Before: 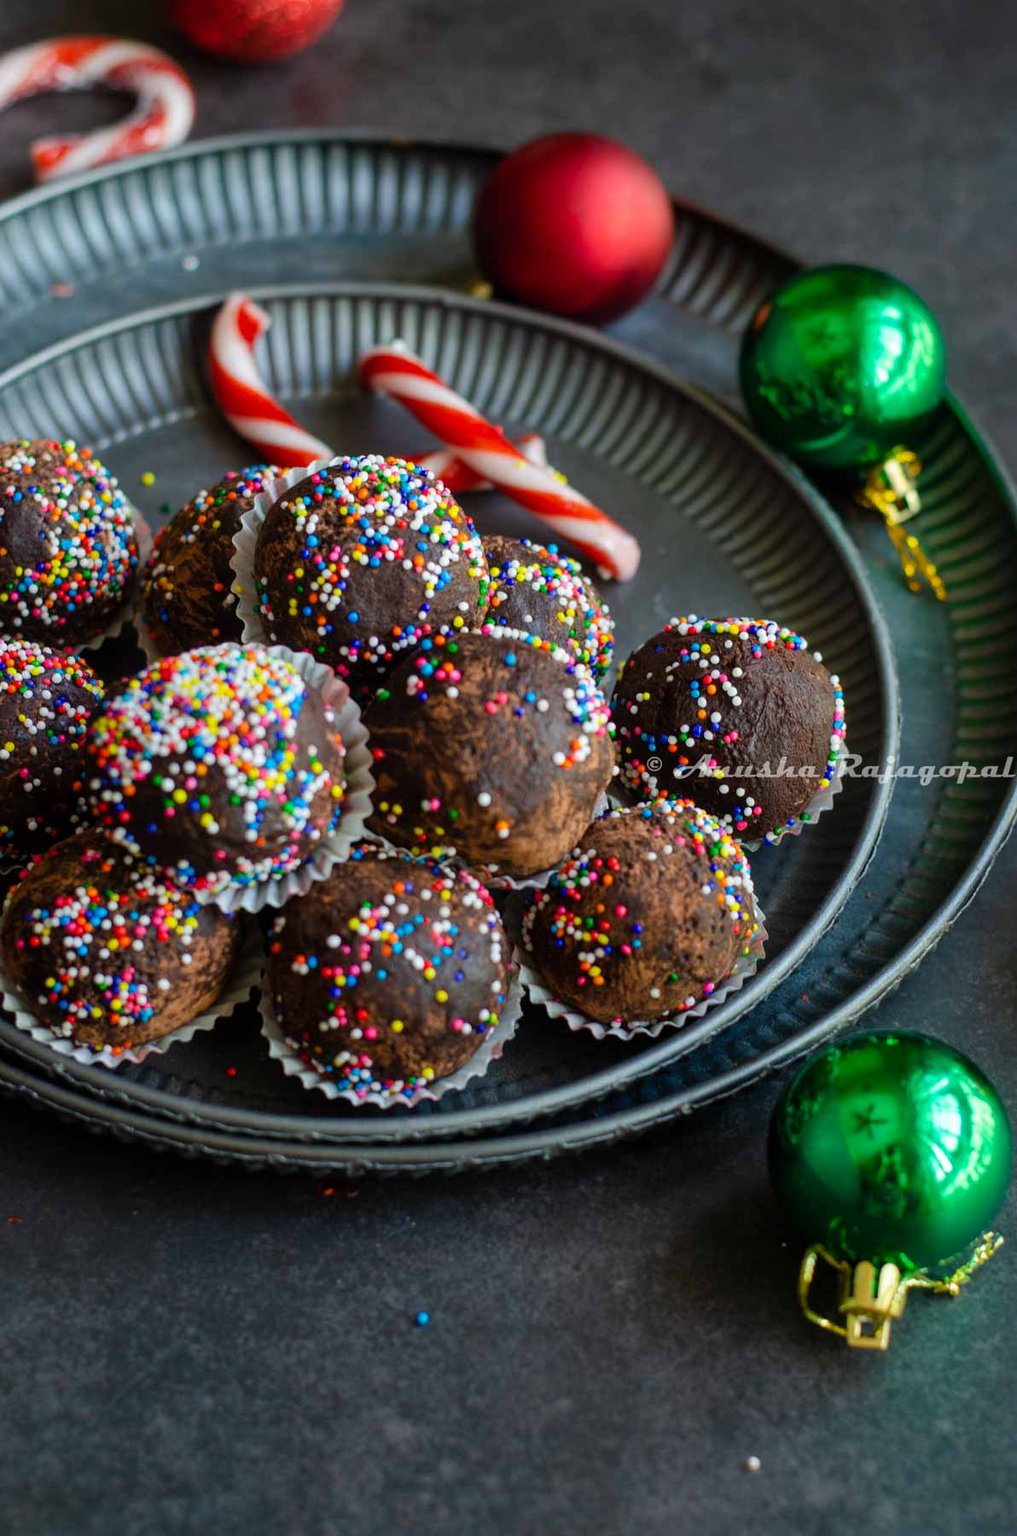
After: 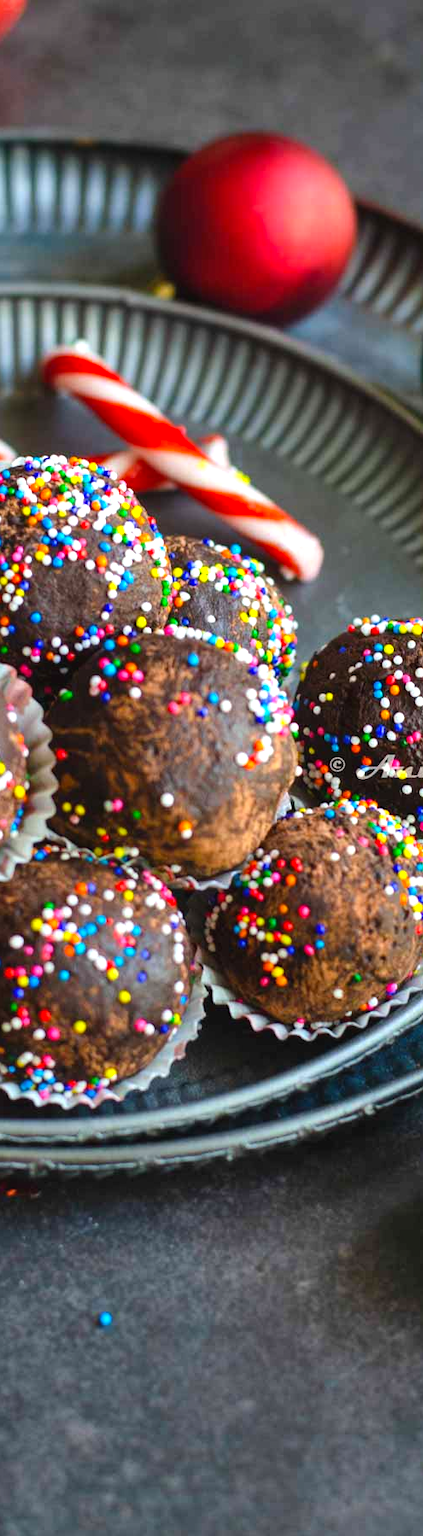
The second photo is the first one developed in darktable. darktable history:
crop: left 31.229%, right 27.105%
color balance: output saturation 110%
exposure: black level correction -0.002, exposure 0.708 EV, compensate exposure bias true, compensate highlight preservation false
shadows and highlights: white point adjustment 0.1, highlights -70, soften with gaussian
